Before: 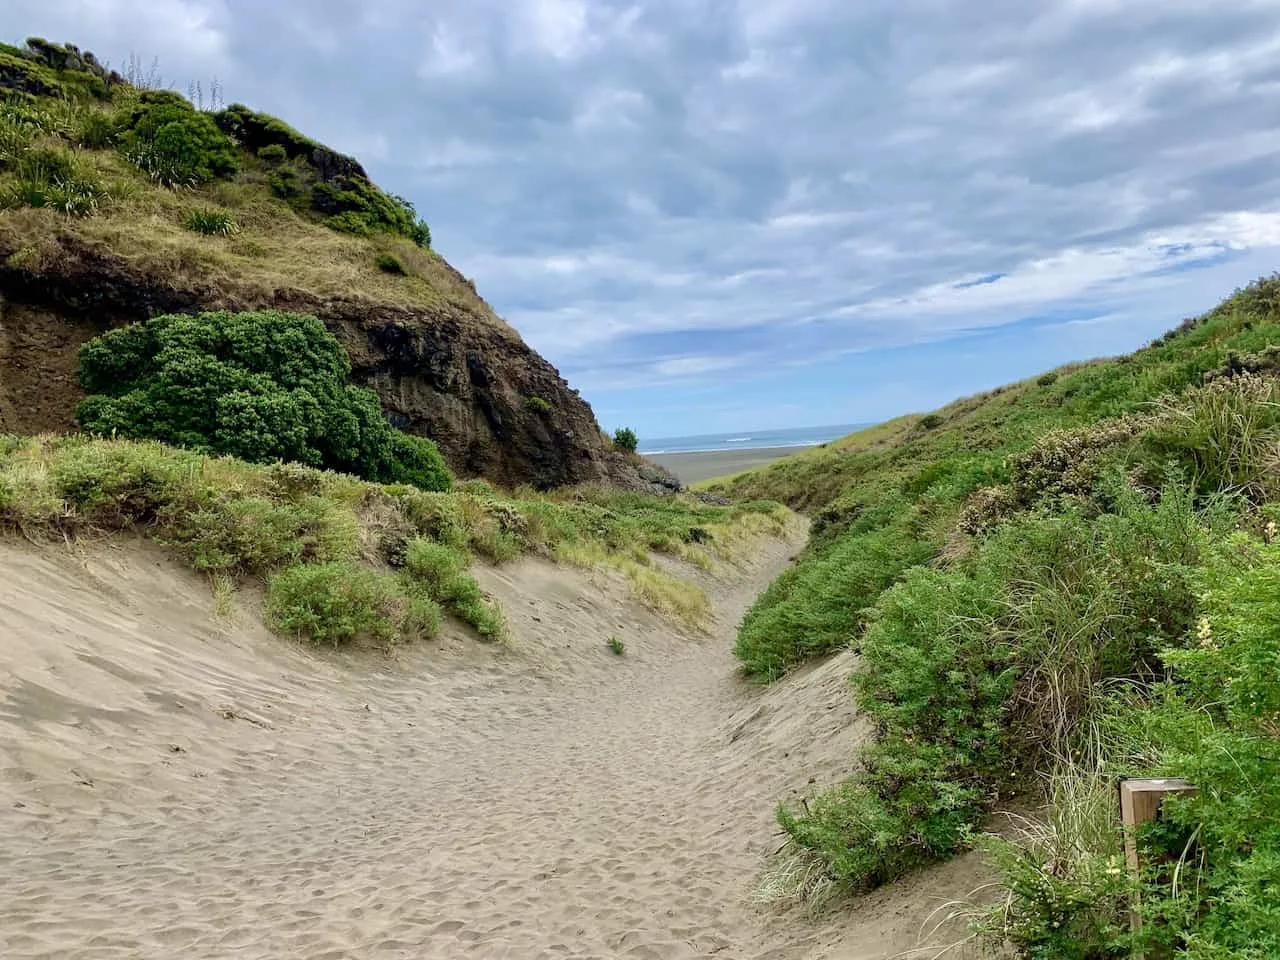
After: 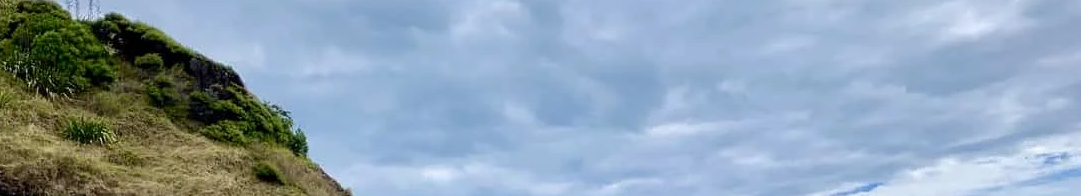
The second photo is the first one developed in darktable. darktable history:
contrast brightness saturation: contrast 0.032, brightness -0.032
crop and rotate: left 9.66%, top 9.522%, right 5.844%, bottom 70.023%
